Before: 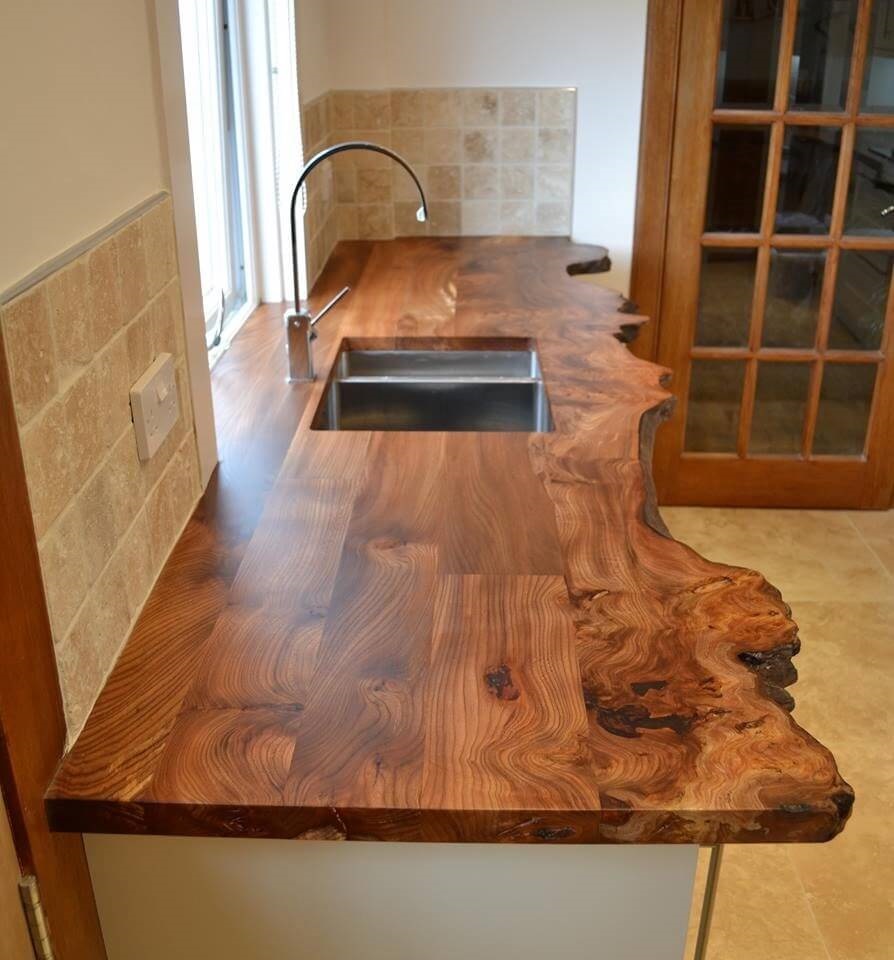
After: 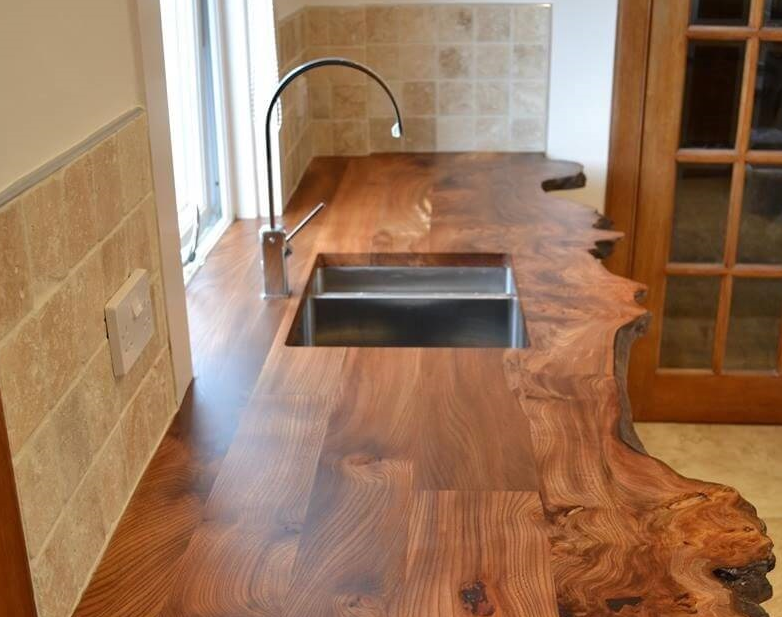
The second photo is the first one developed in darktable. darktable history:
crop: left 2.896%, top 8.847%, right 9.617%, bottom 26.823%
